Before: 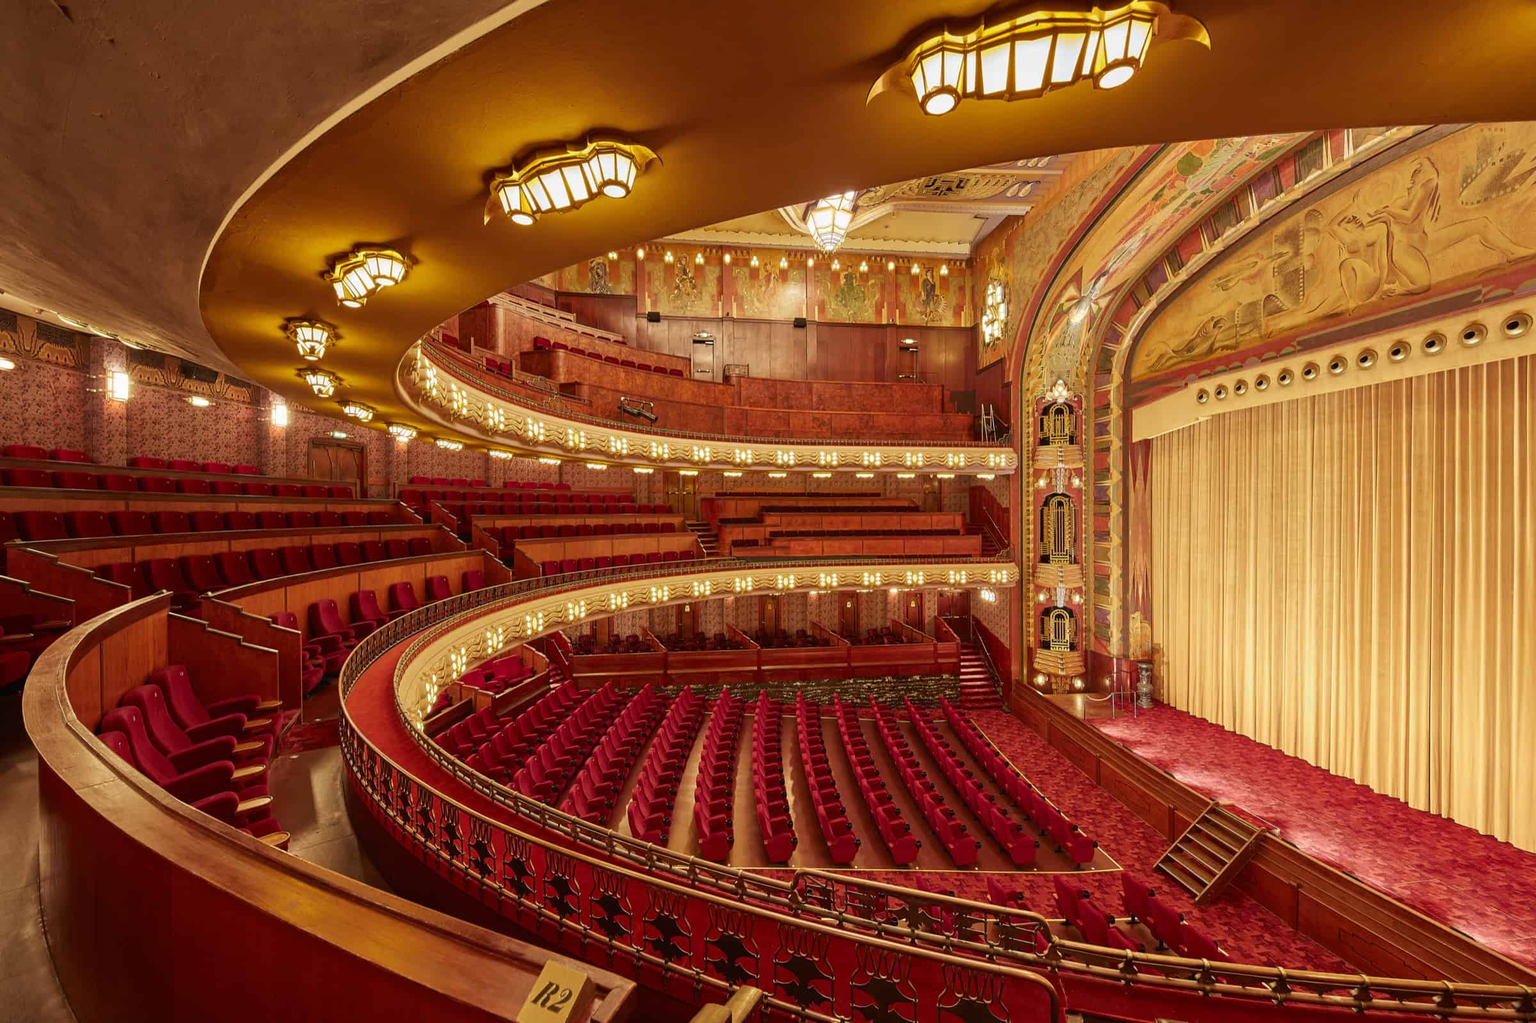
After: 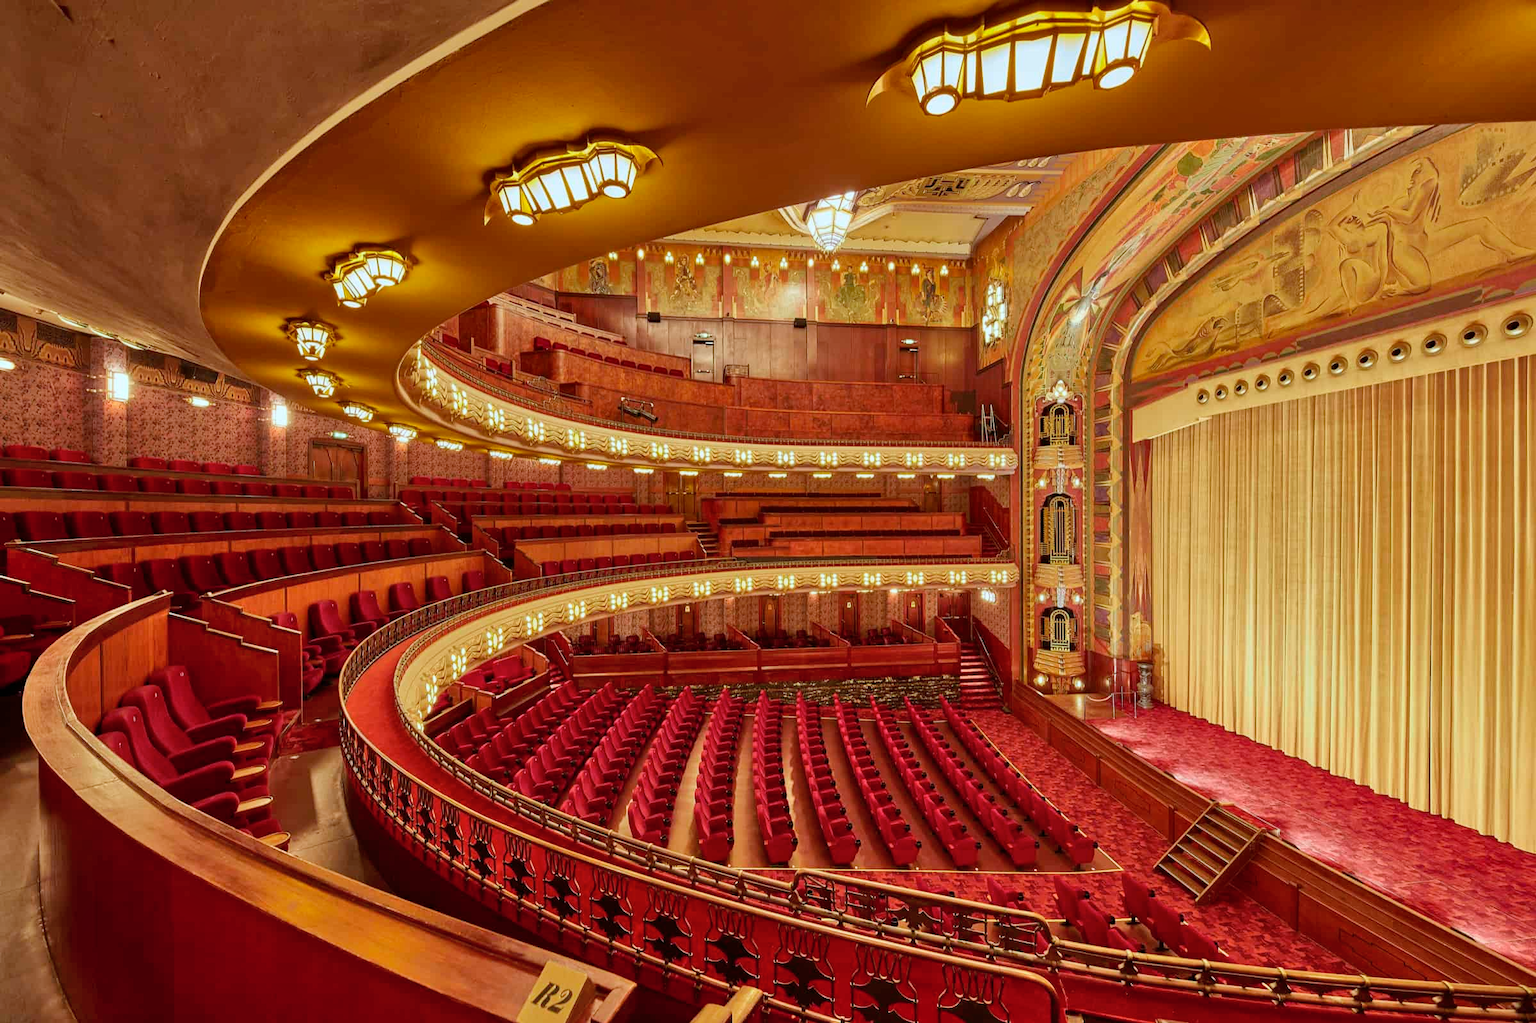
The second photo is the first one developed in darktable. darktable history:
white balance: red 0.925, blue 1.046
shadows and highlights: low approximation 0.01, soften with gaussian
